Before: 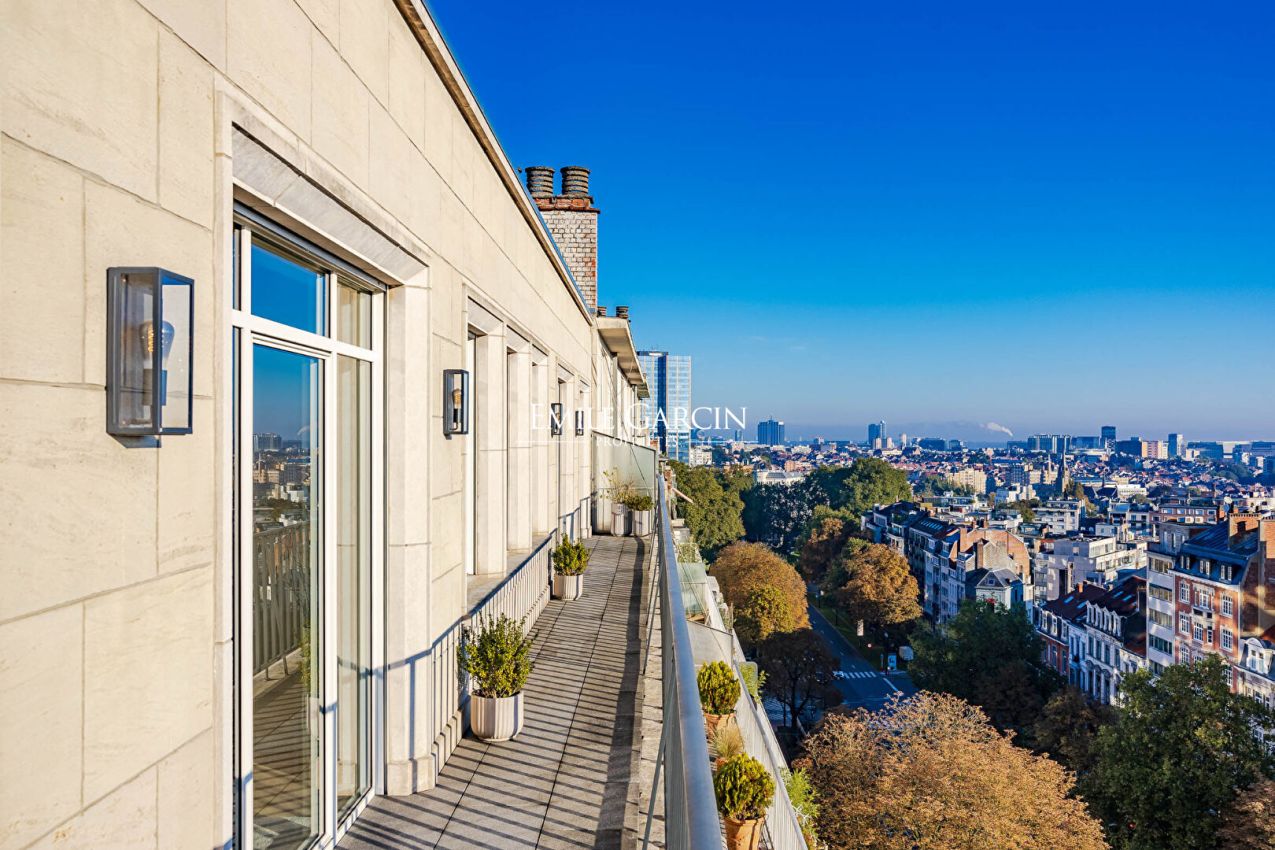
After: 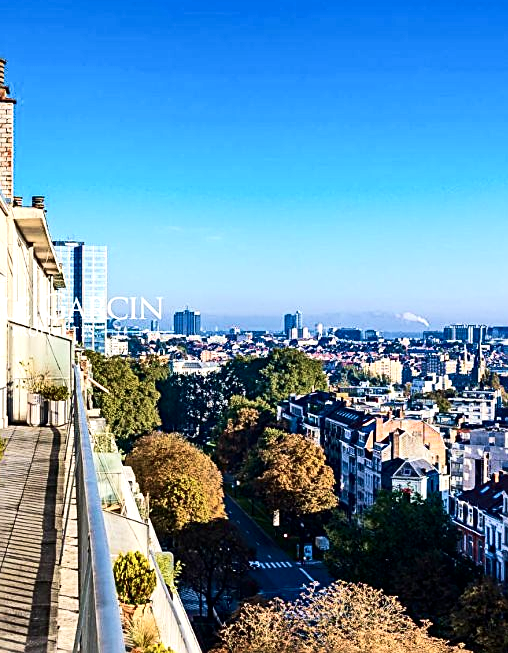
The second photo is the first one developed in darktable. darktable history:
local contrast: highlights 100%, shadows 98%, detail 119%, midtone range 0.2
tone equalizer: -8 EV -0.409 EV, -7 EV -0.405 EV, -6 EV -0.355 EV, -5 EV -0.242 EV, -3 EV 0.218 EV, -2 EV 0.333 EV, -1 EV 0.391 EV, +0 EV 0.393 EV
crop: left 45.864%, top 13.034%, right 14.243%, bottom 10.129%
velvia: on, module defaults
contrast brightness saturation: contrast 0.28
sharpen: on, module defaults
